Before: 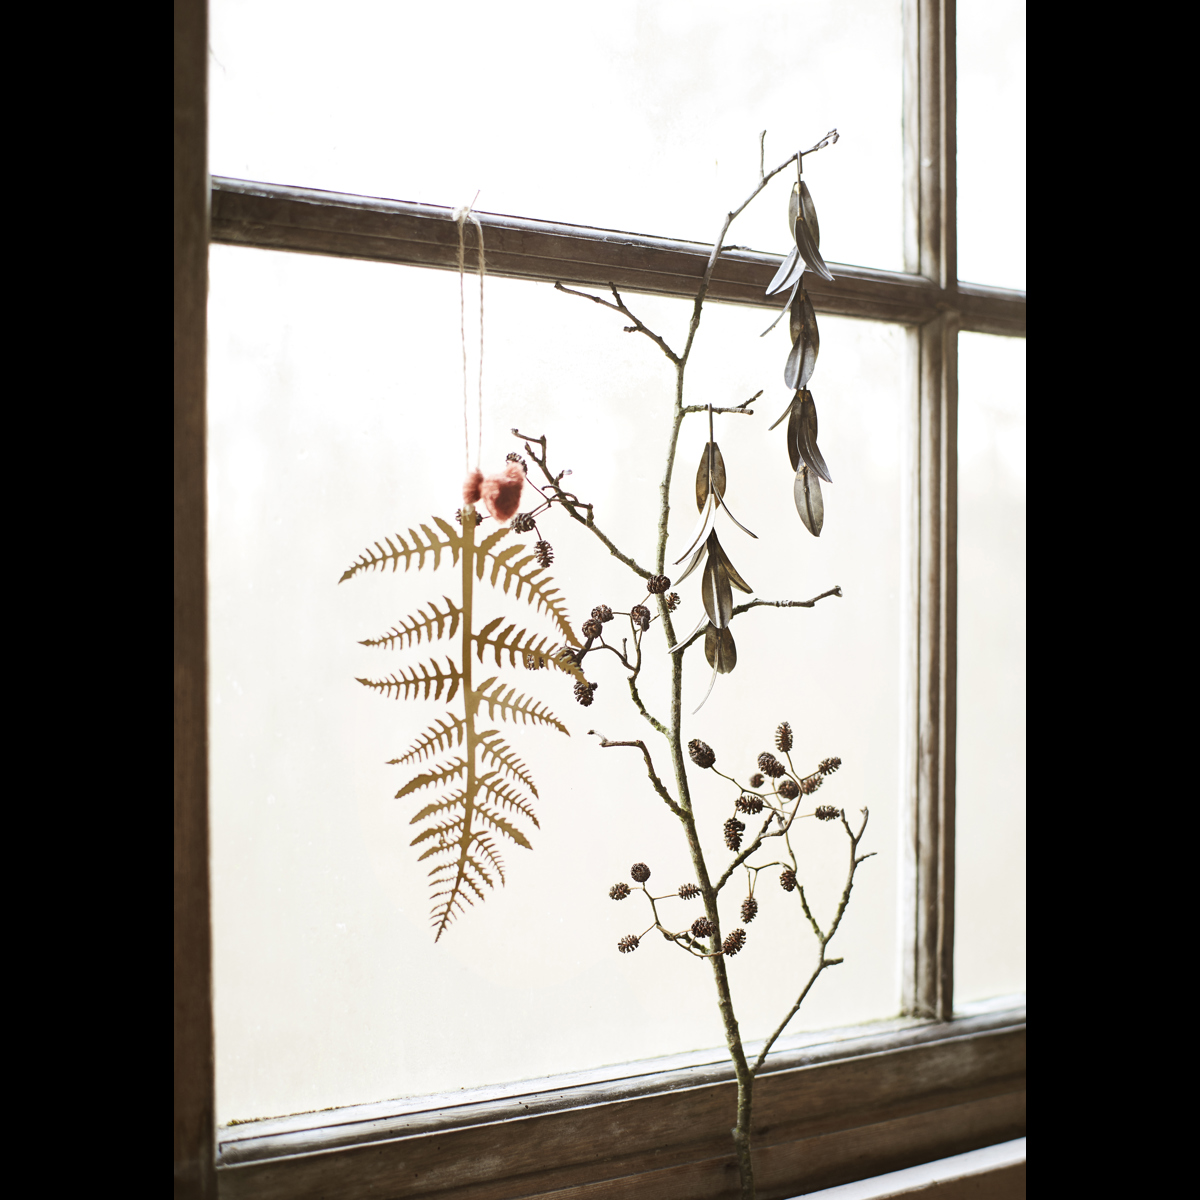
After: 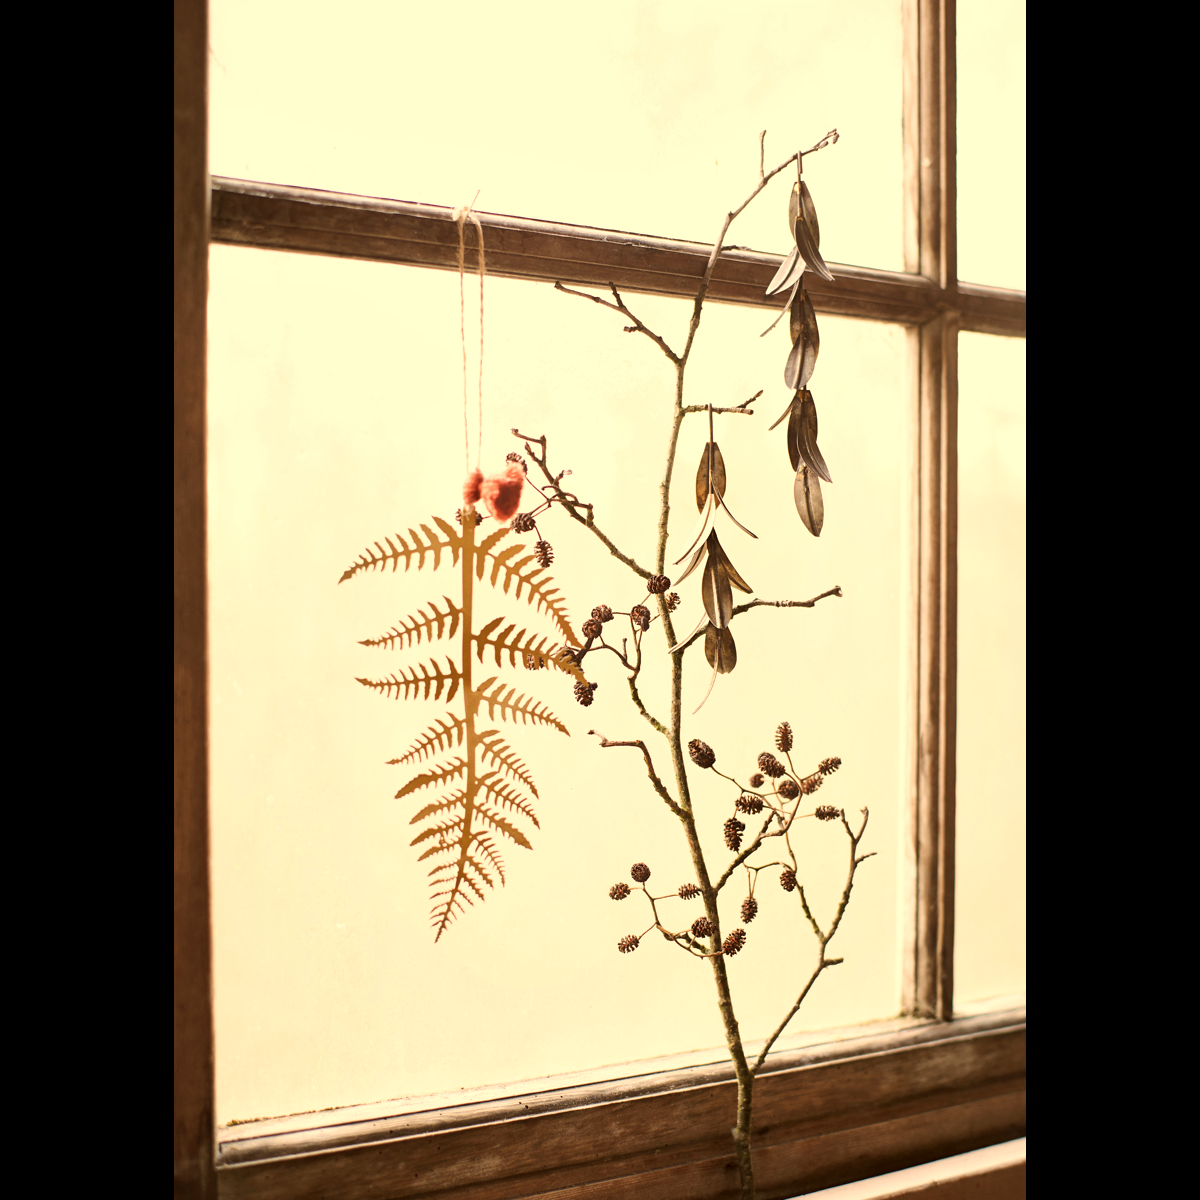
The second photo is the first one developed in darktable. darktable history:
white balance: red 1.138, green 0.996, blue 0.812
local contrast: mode bilateral grid, contrast 20, coarseness 50, detail 132%, midtone range 0.2
